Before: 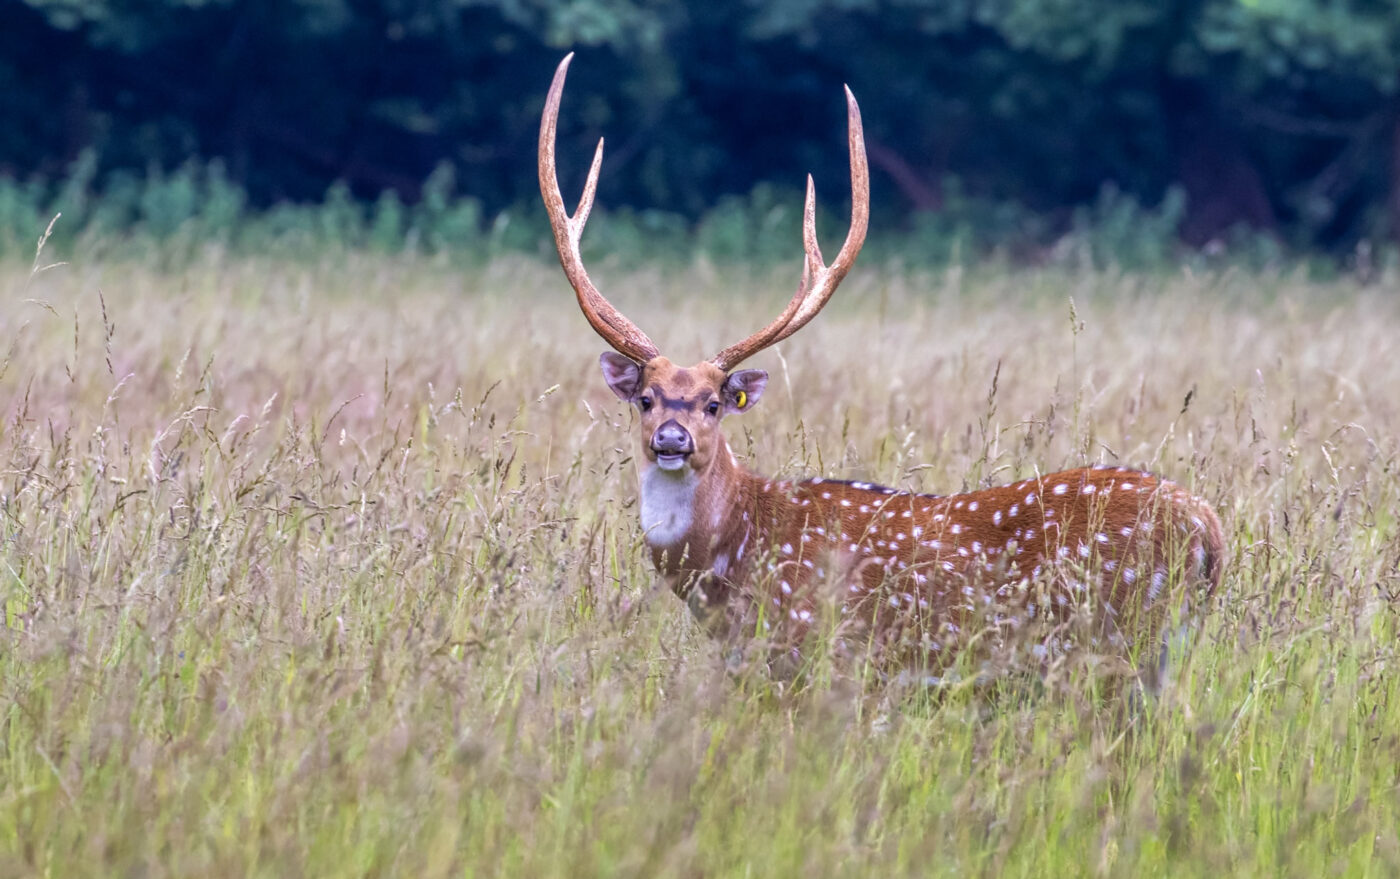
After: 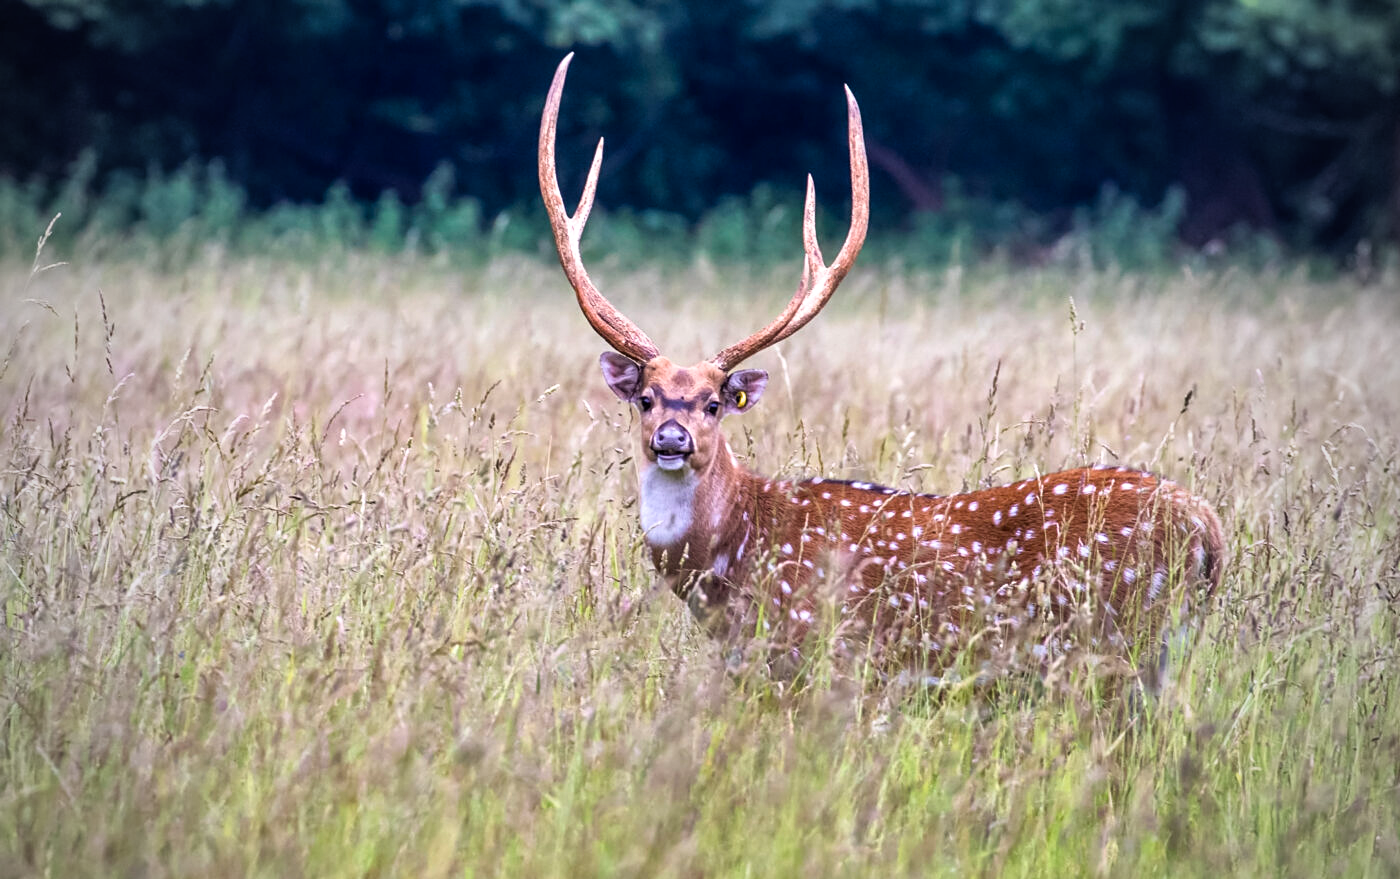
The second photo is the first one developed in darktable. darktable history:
vignetting: fall-off start 97%, fall-off radius 100%, width/height ratio 0.609, unbound false
filmic rgb: white relative exposure 2.34 EV, hardness 6.59
sharpen: amount 0.2
